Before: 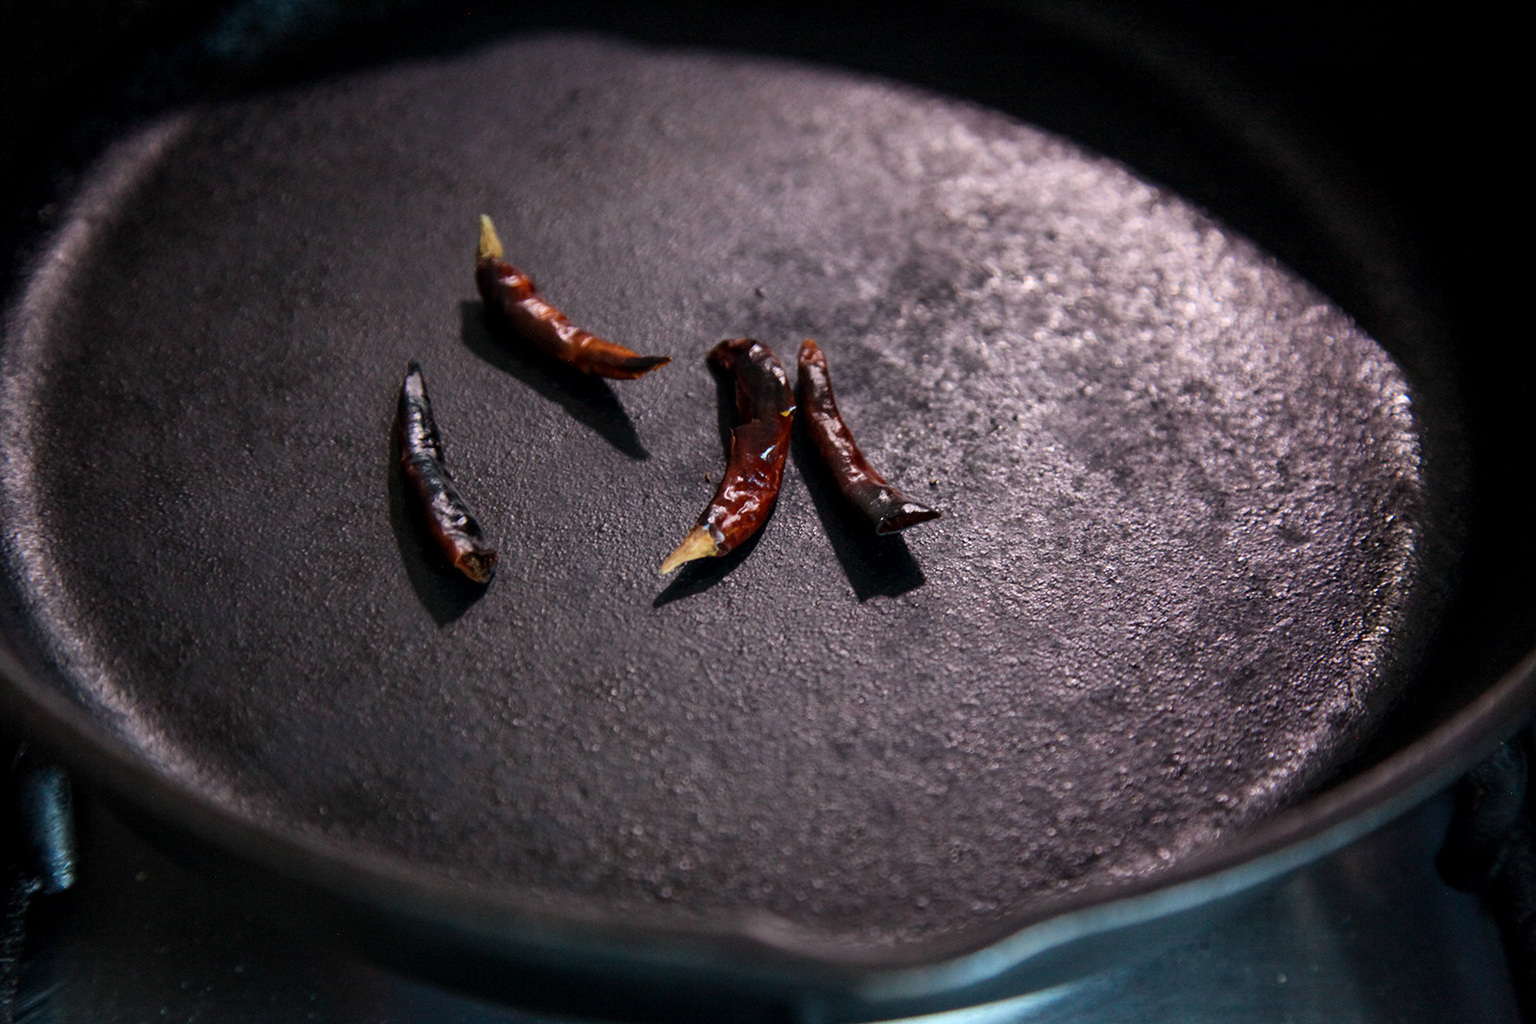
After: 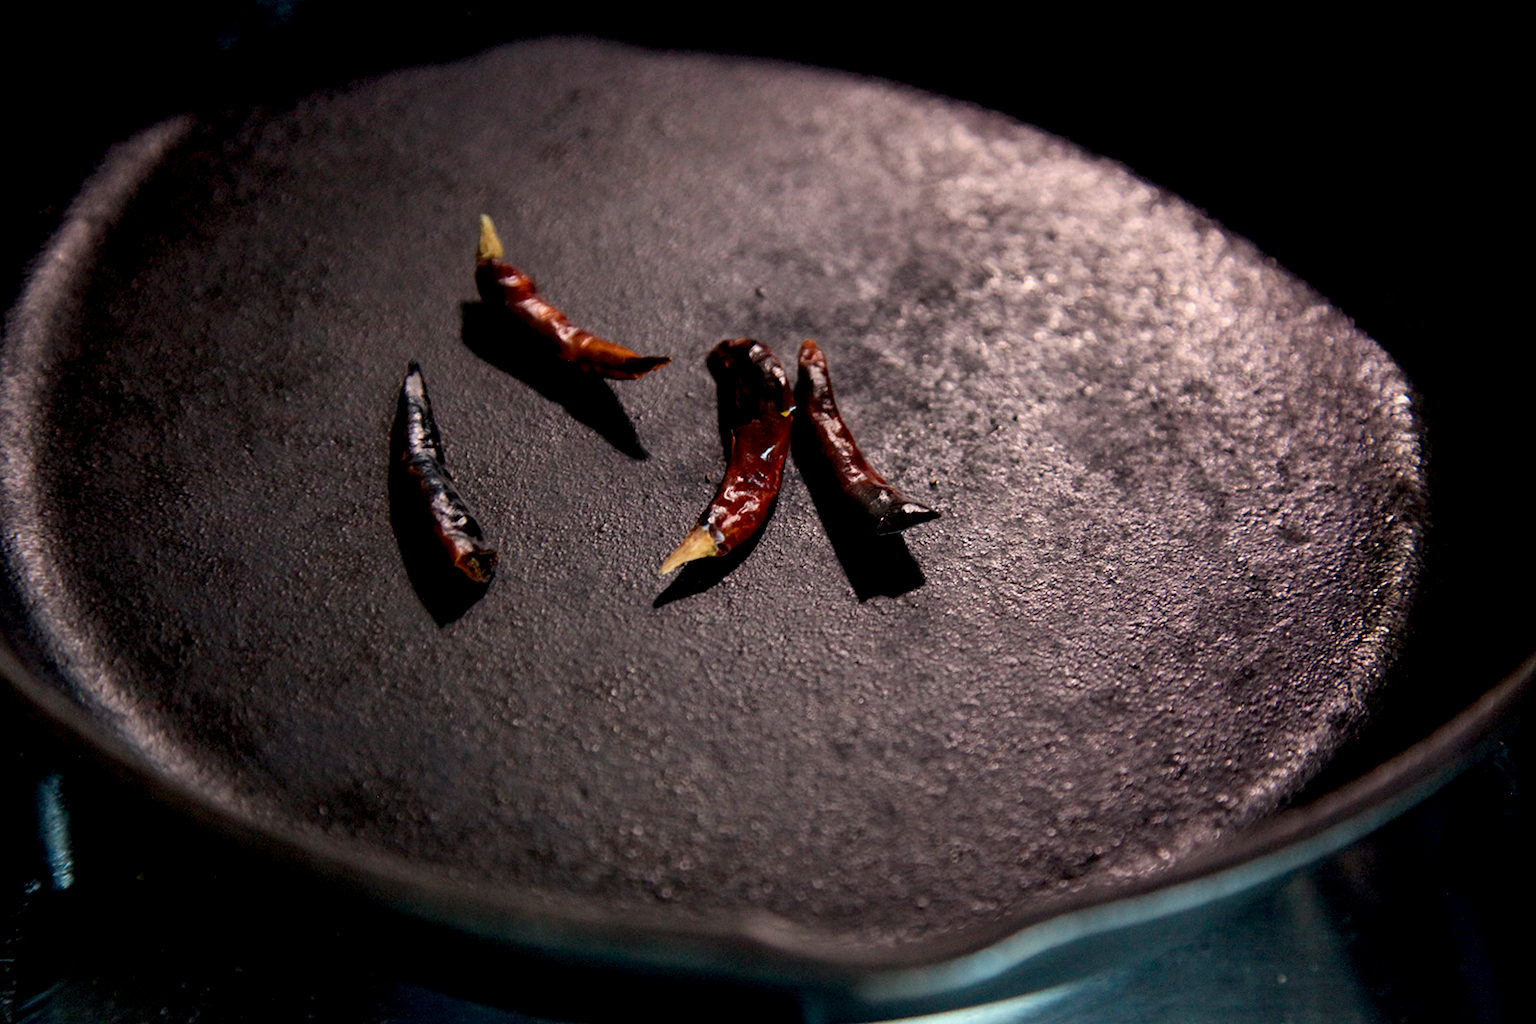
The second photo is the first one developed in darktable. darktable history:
exposure: black level correction 0.009, exposure 0.014 EV, compensate highlight preservation false
white balance: red 1.045, blue 0.932
